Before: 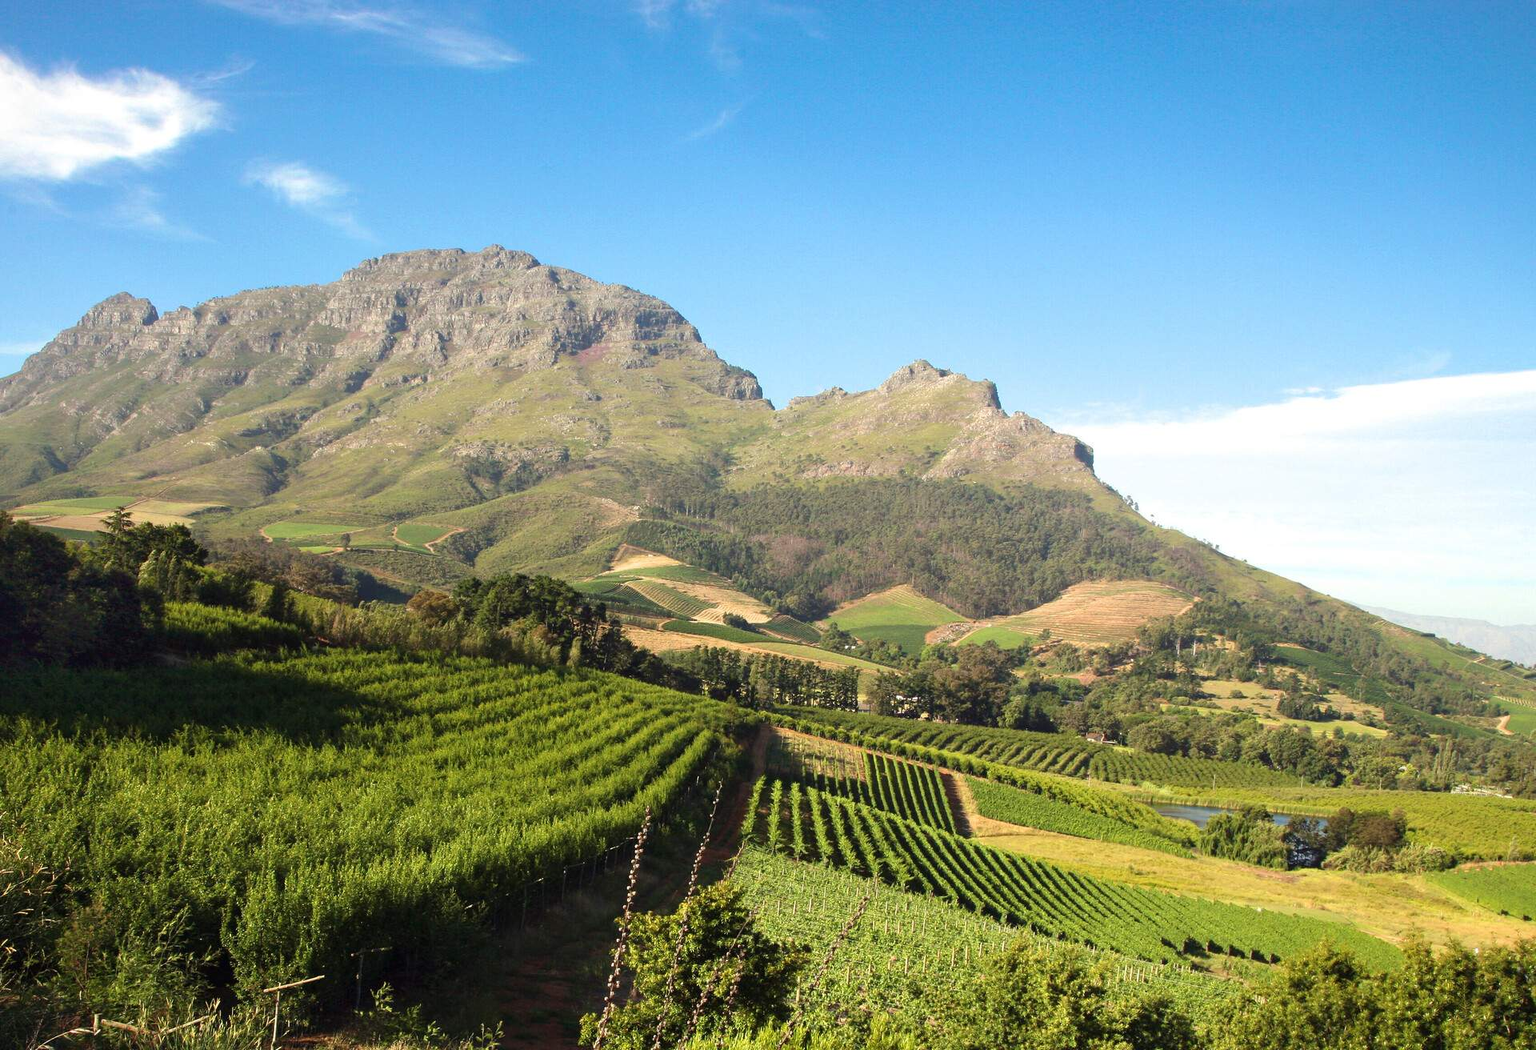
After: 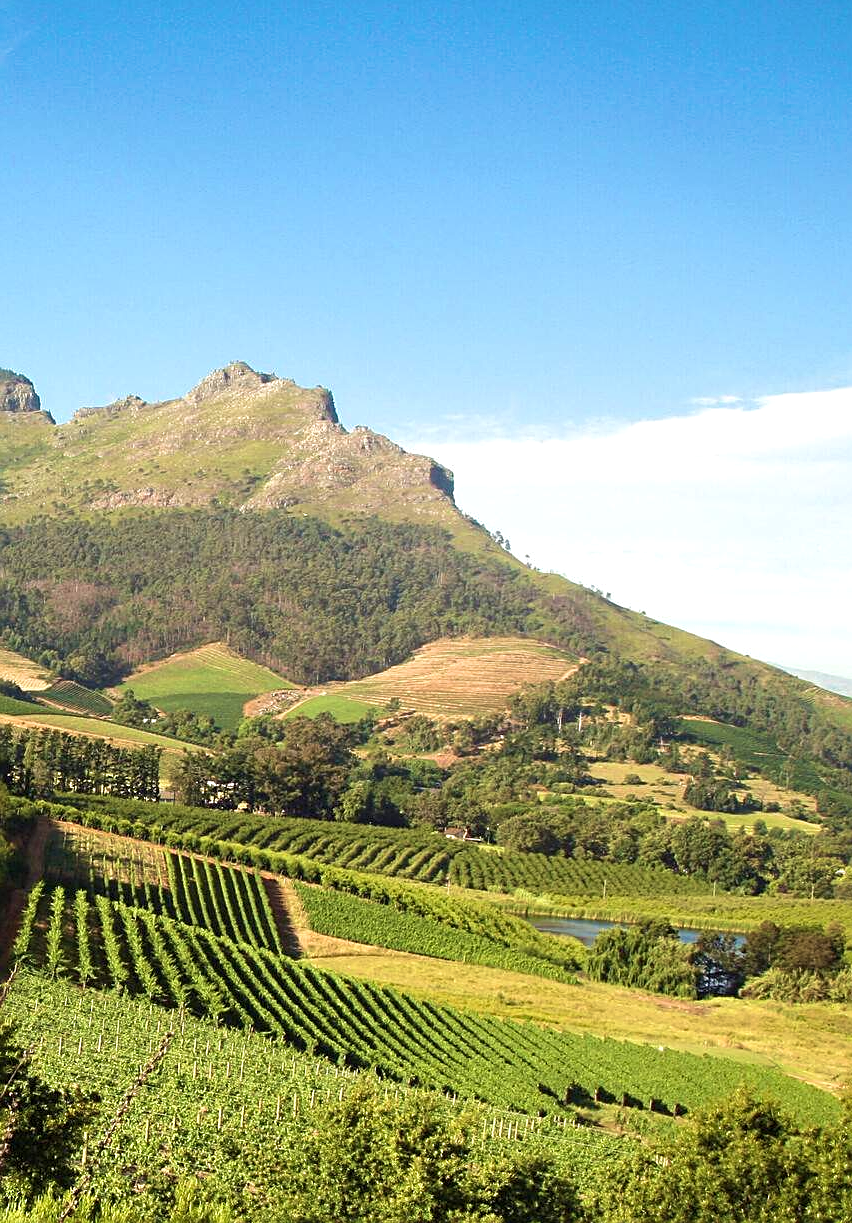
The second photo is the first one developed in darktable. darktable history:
local contrast: highlights 107%, shadows 99%, detail 119%, midtone range 0.2
crop: left 47.598%, top 6.745%, right 7.979%
velvia: on, module defaults
sharpen: on, module defaults
